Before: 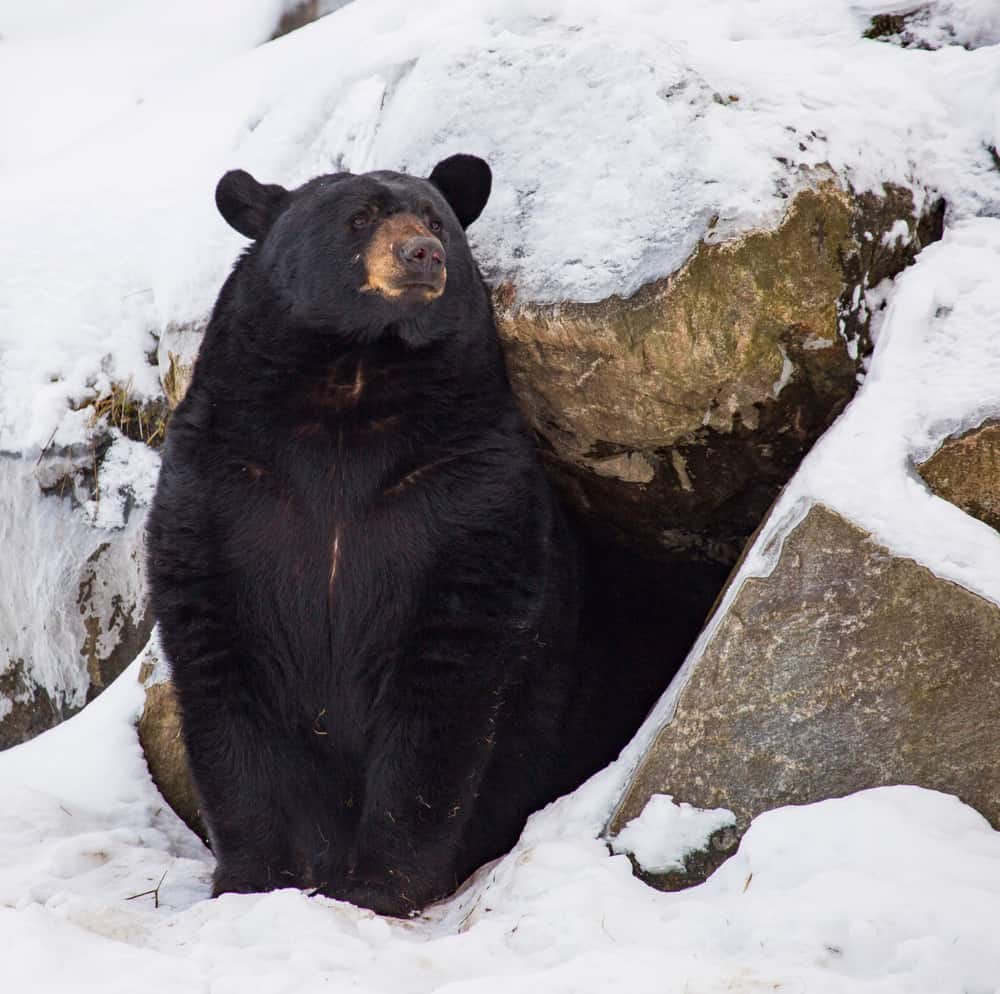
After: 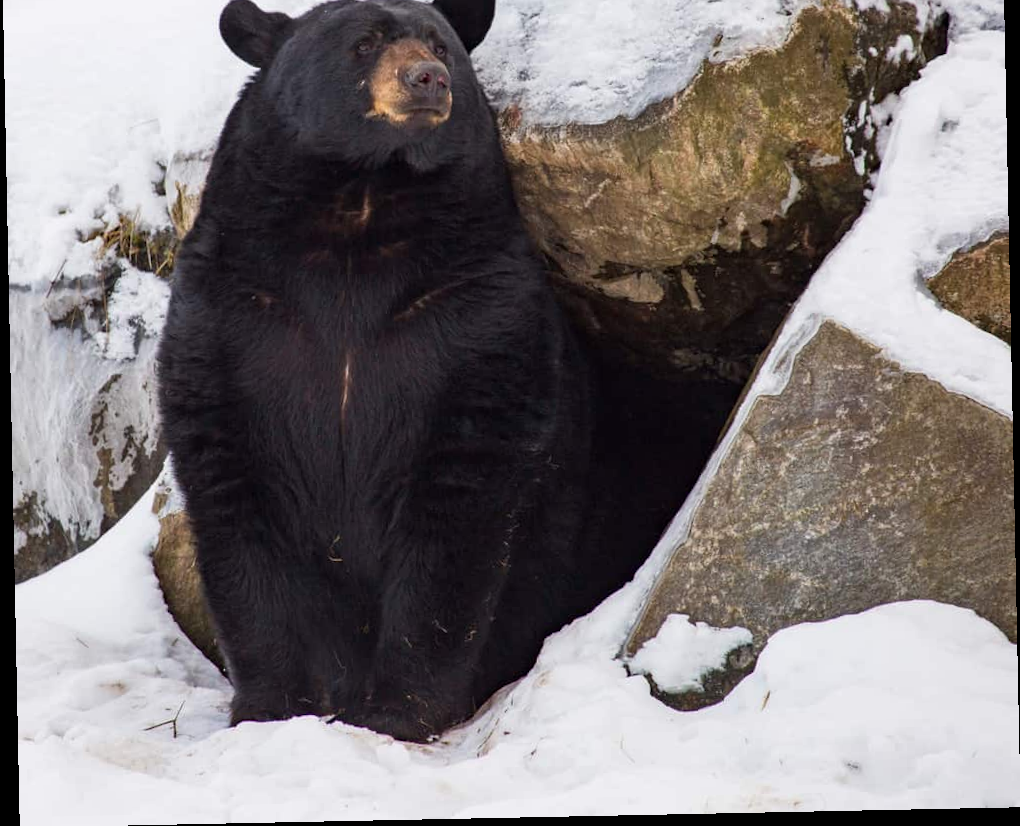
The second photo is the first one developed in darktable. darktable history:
rotate and perspective: rotation -1.17°, automatic cropping off
crop and rotate: top 18.507%
